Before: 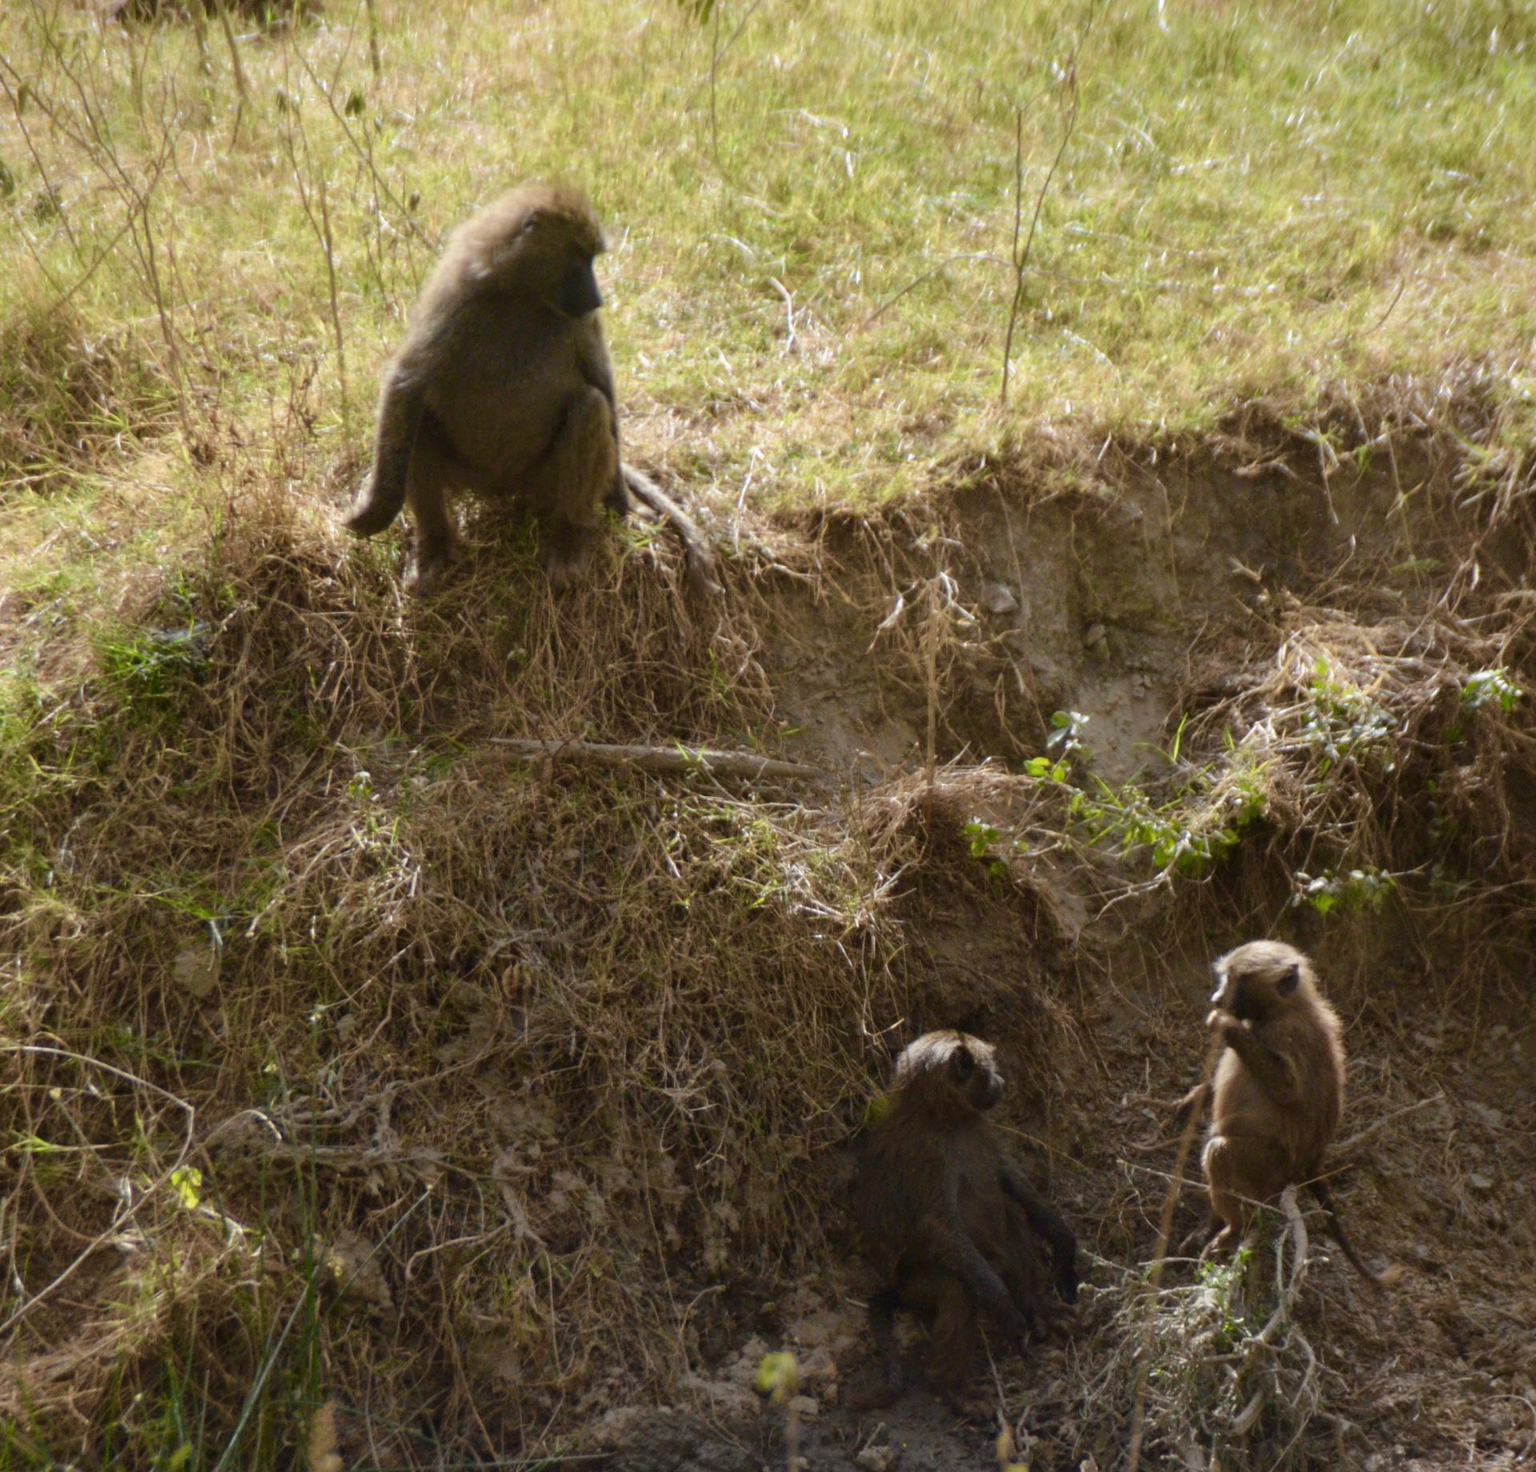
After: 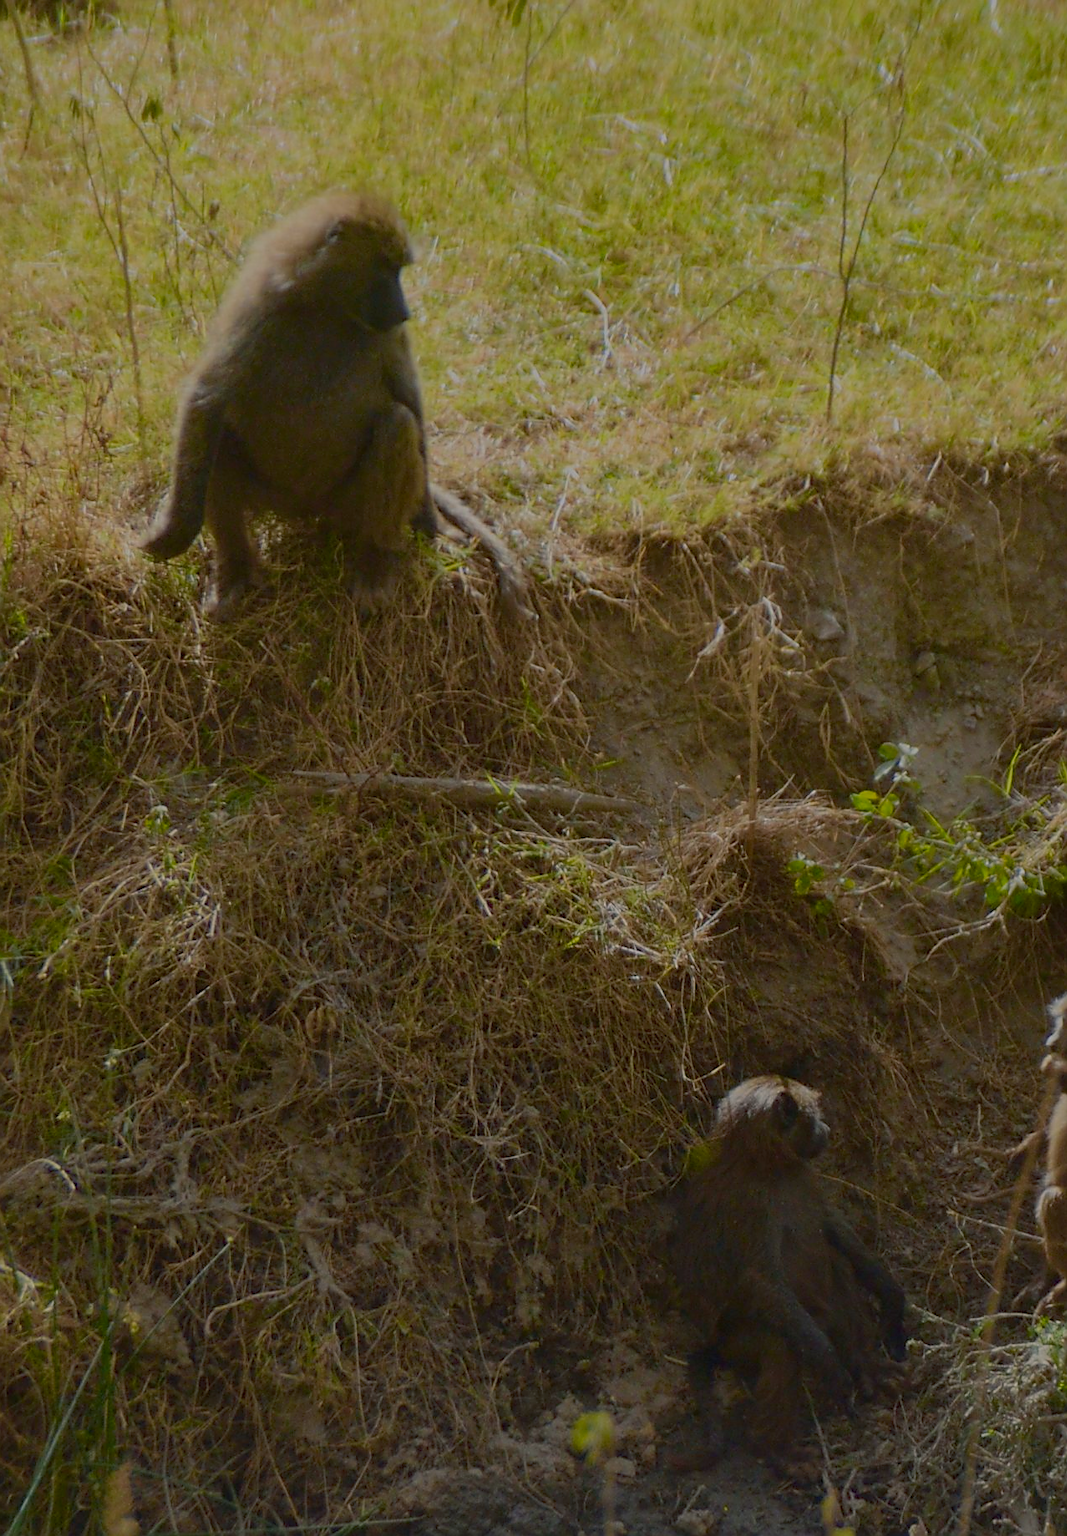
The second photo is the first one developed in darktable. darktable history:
crop and rotate: left 13.692%, right 19.708%
exposure: exposure -1.396 EV, compensate highlight preservation false
sharpen: radius 1.347, amount 1.245, threshold 0.716
color balance rgb: shadows lift › chroma 2.057%, shadows lift › hue 221.5°, perceptual saturation grading › global saturation 30.983%, hue shift -2.54°, perceptual brilliance grading › mid-tones 9.323%, perceptual brilliance grading › shadows 14.729%, contrast -21.237%
tone equalizer: mask exposure compensation -0.487 EV
